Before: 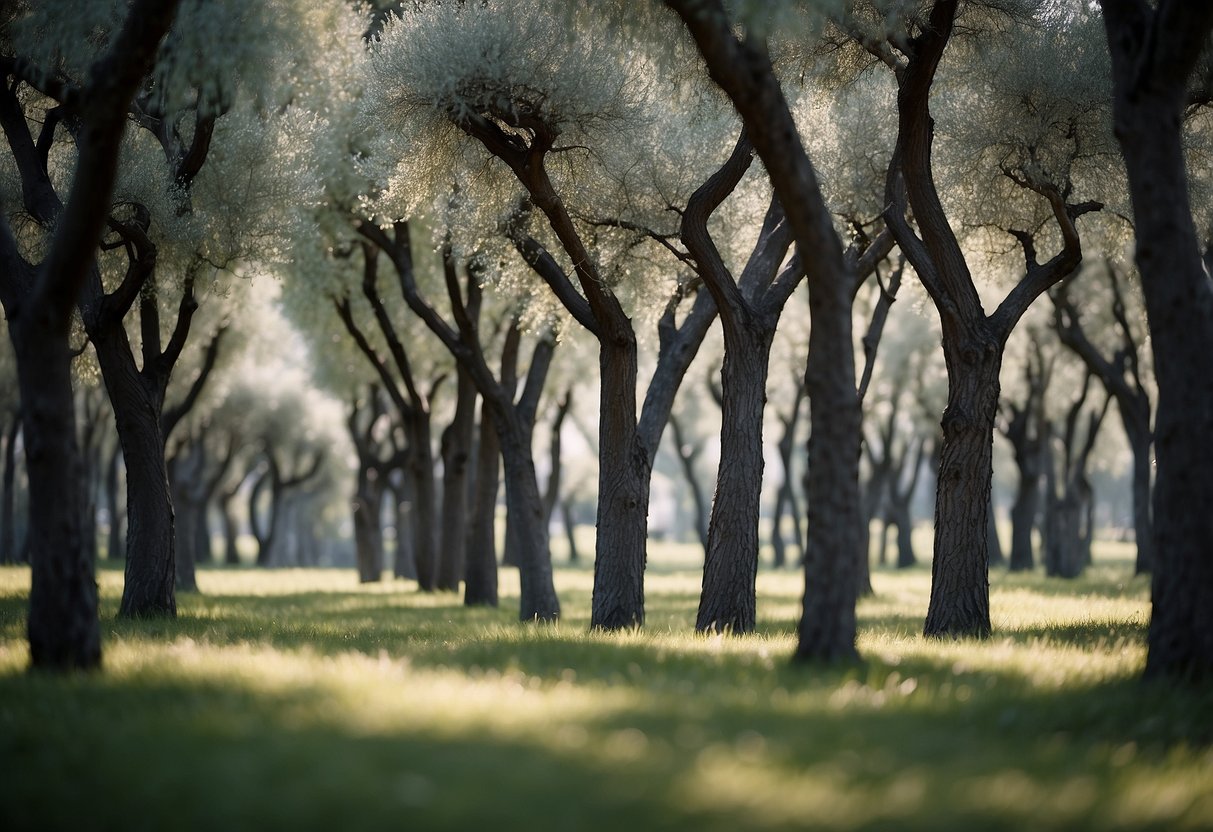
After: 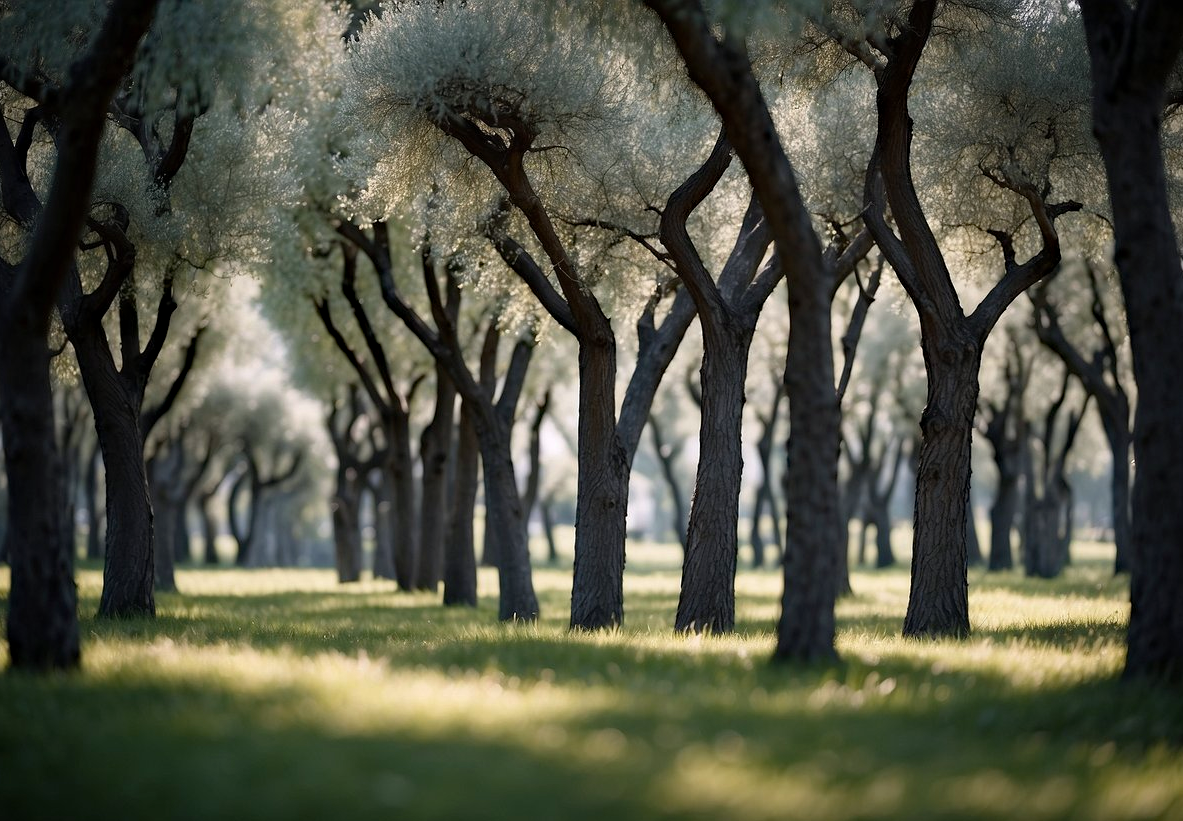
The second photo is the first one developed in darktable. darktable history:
tone equalizer: -8 EV 0.06 EV, smoothing diameter 25%, edges refinement/feathering 10, preserve details guided filter
crop and rotate: left 1.774%, right 0.633%, bottom 1.28%
haze removal: compatibility mode true, adaptive false
